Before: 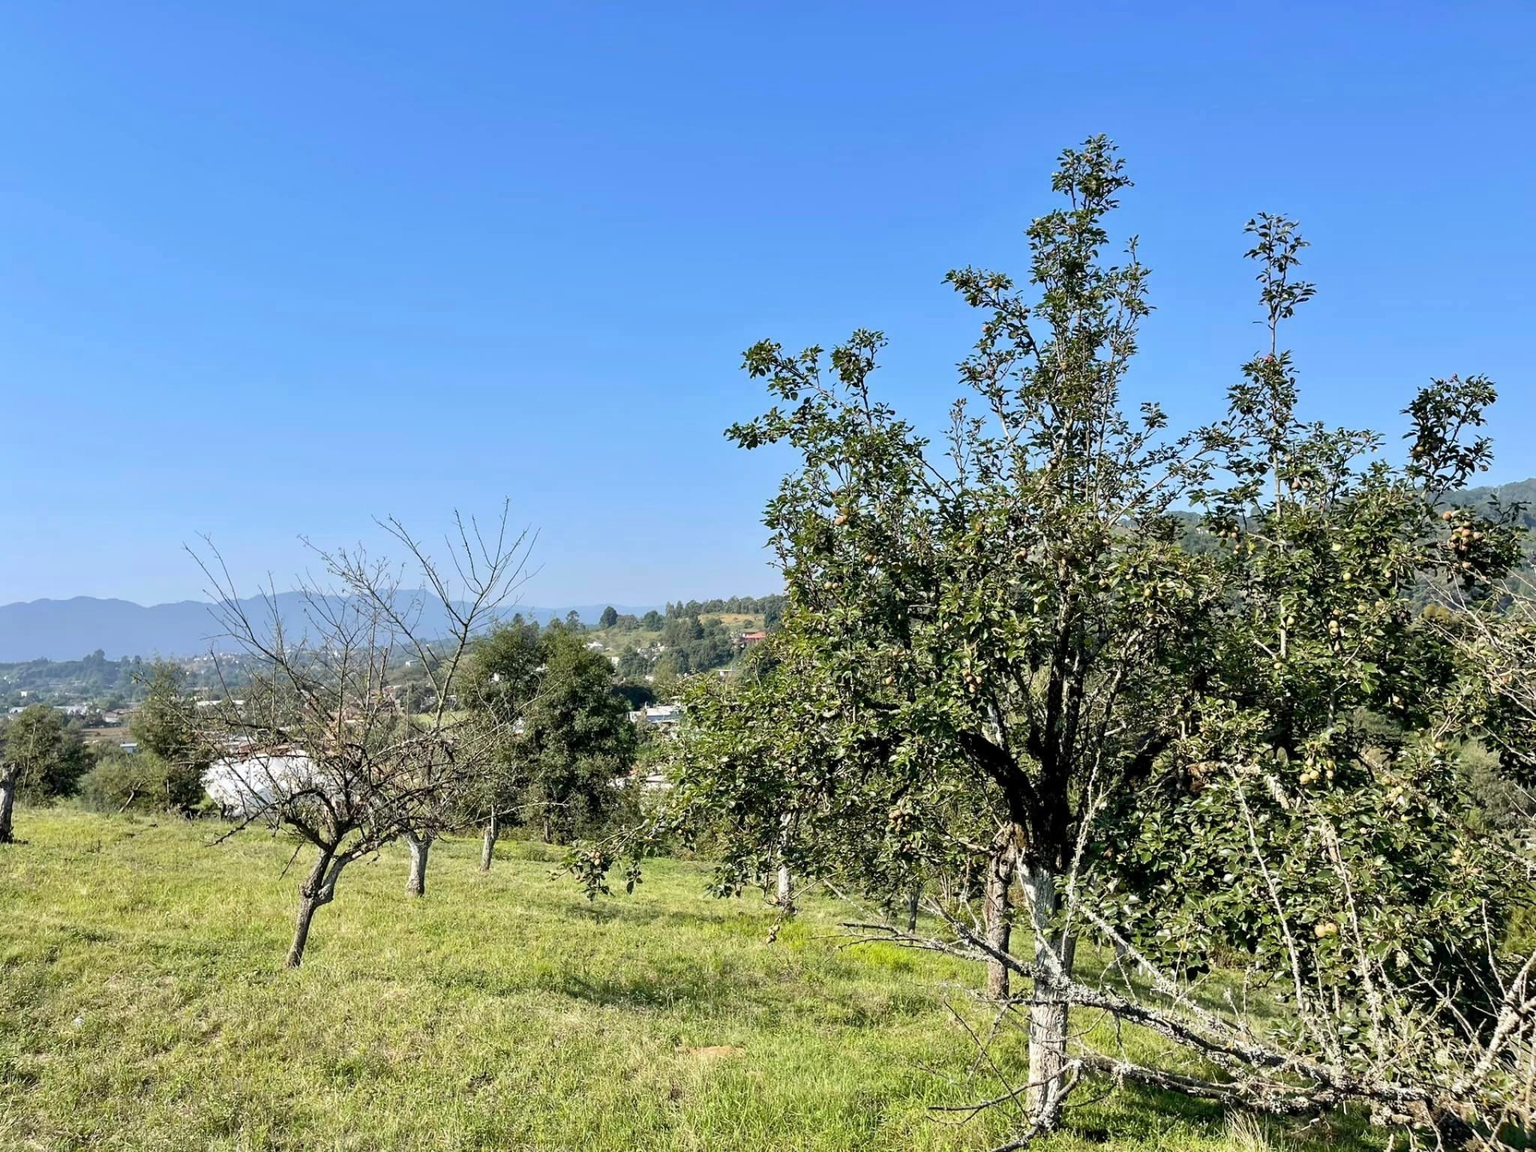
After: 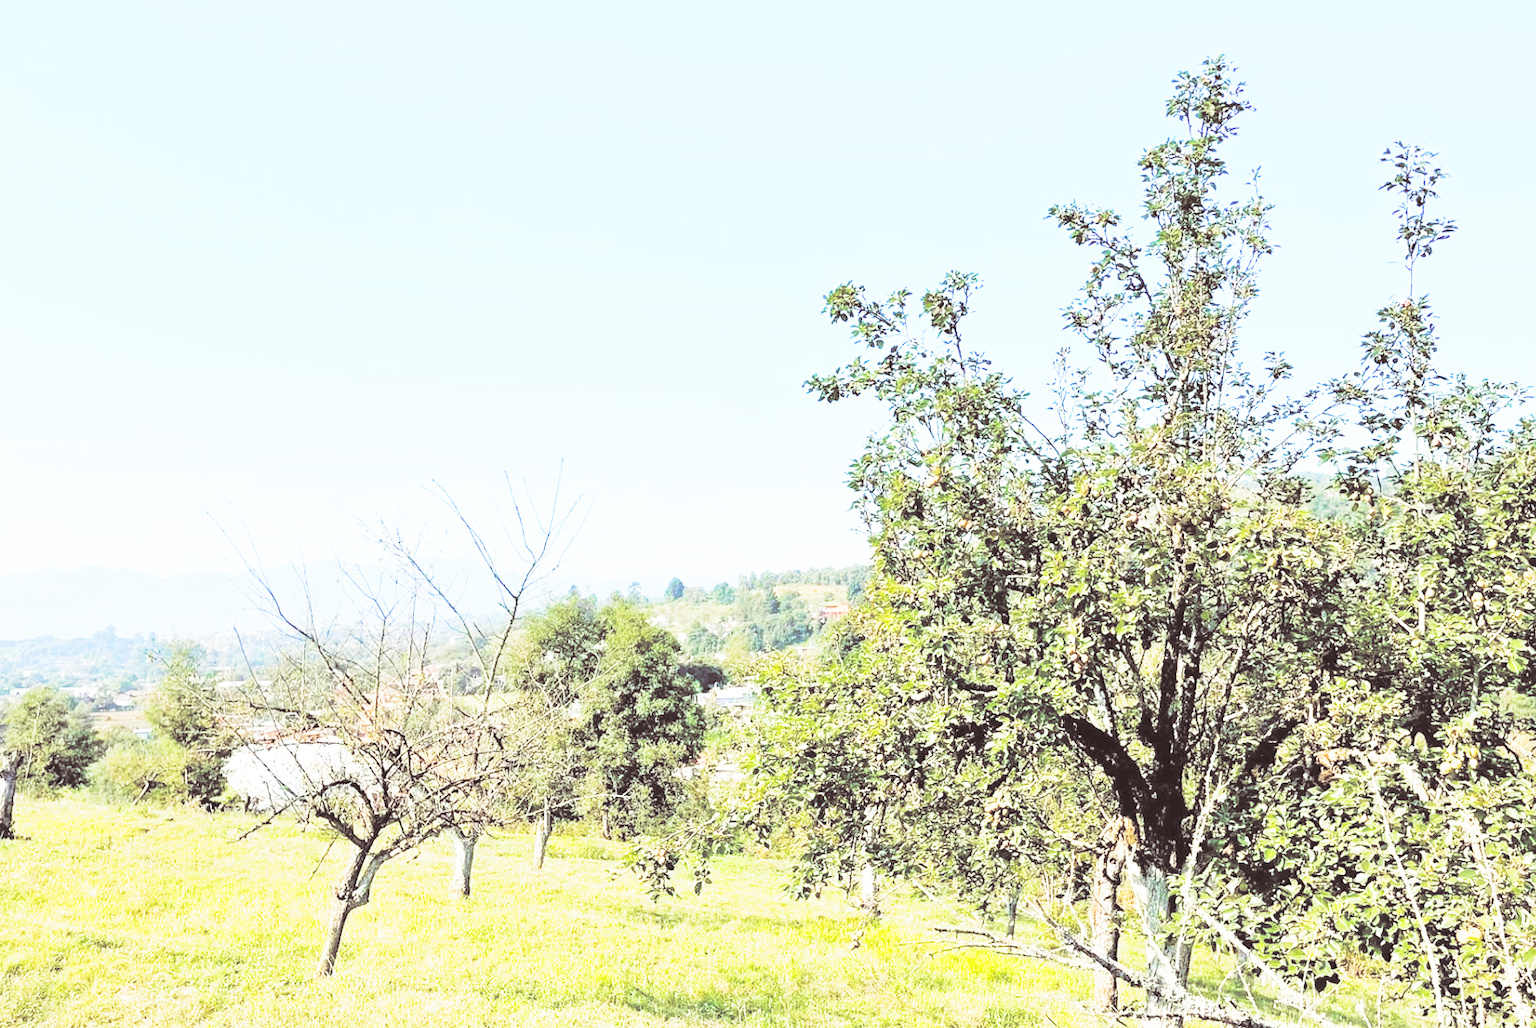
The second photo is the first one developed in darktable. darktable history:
contrast brightness saturation: brightness 1
base curve: curves: ch0 [(0, 0) (0.007, 0.004) (0.027, 0.03) (0.046, 0.07) (0.207, 0.54) (0.442, 0.872) (0.673, 0.972) (1, 1)], preserve colors none
crop: top 7.49%, right 9.717%, bottom 11.943%
split-toning: shadows › saturation 0.24, highlights › hue 54°, highlights › saturation 0.24
